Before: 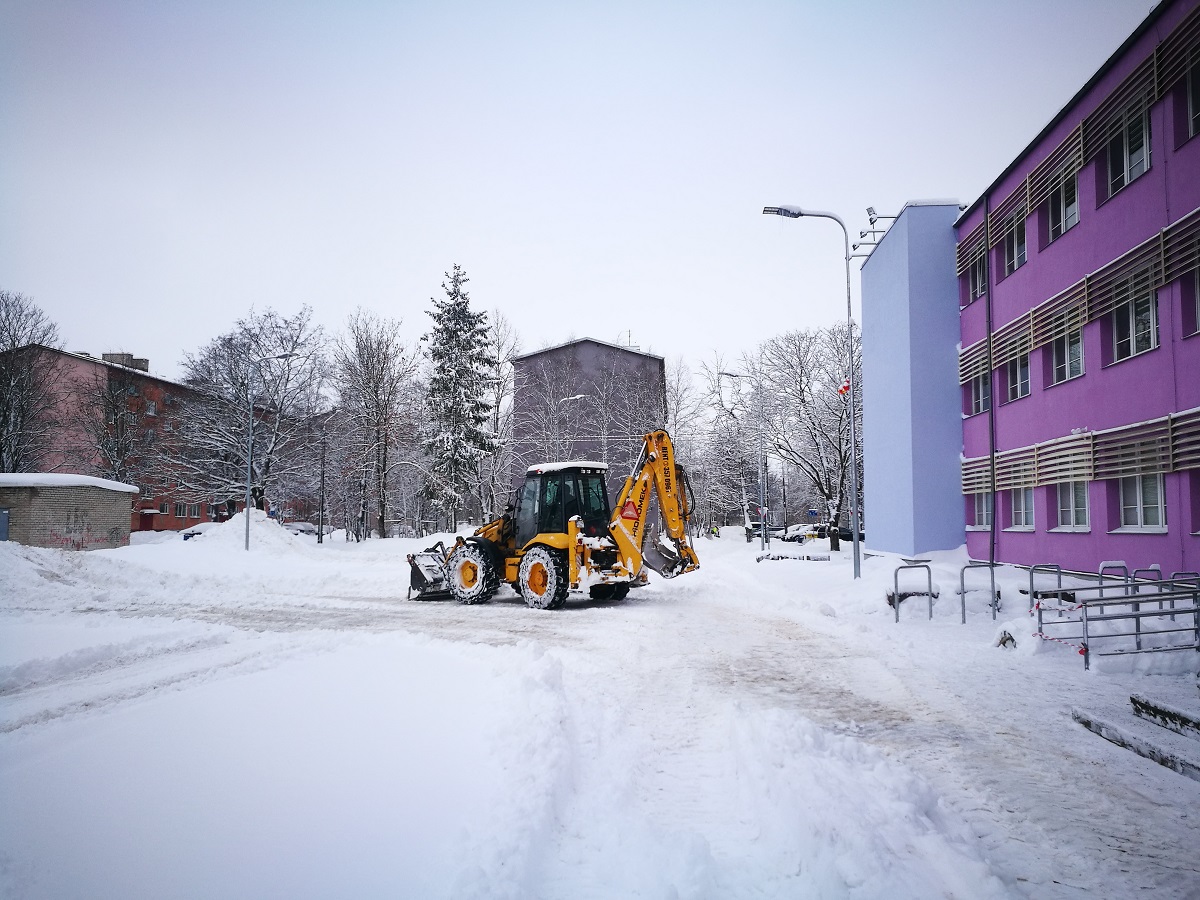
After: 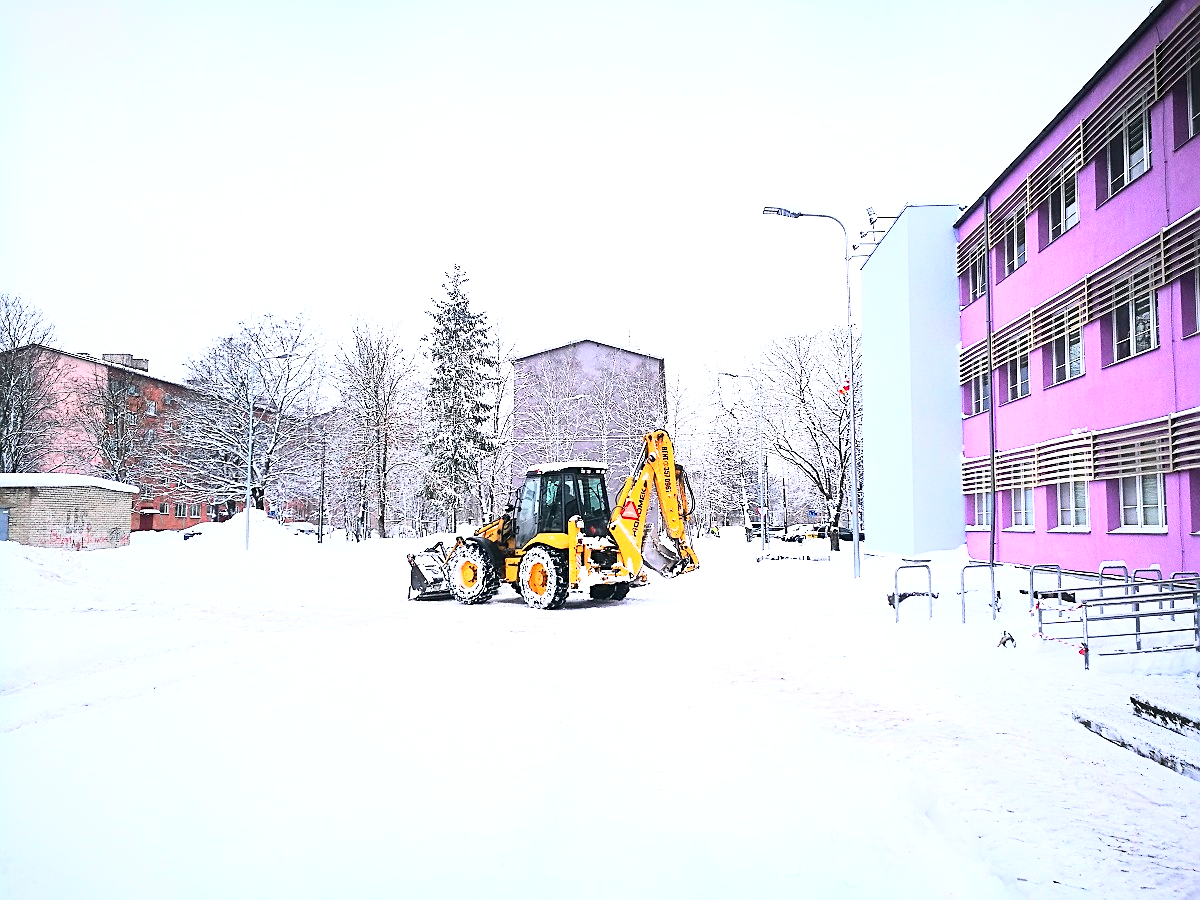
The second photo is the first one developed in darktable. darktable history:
sharpen: on, module defaults
exposure: exposure 1 EV, compensate highlight preservation false
base curve: curves: ch0 [(0, 0) (0.018, 0.026) (0.143, 0.37) (0.33, 0.731) (0.458, 0.853) (0.735, 0.965) (0.905, 0.986) (1, 1)]
